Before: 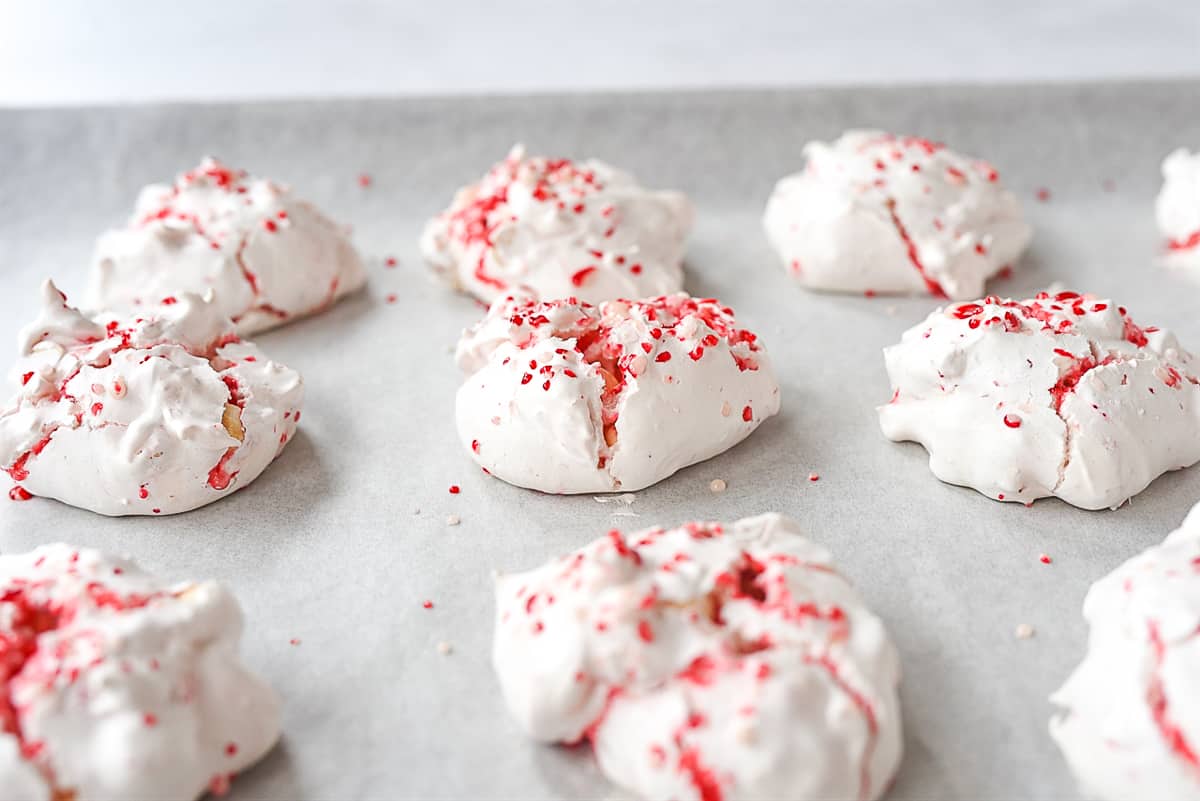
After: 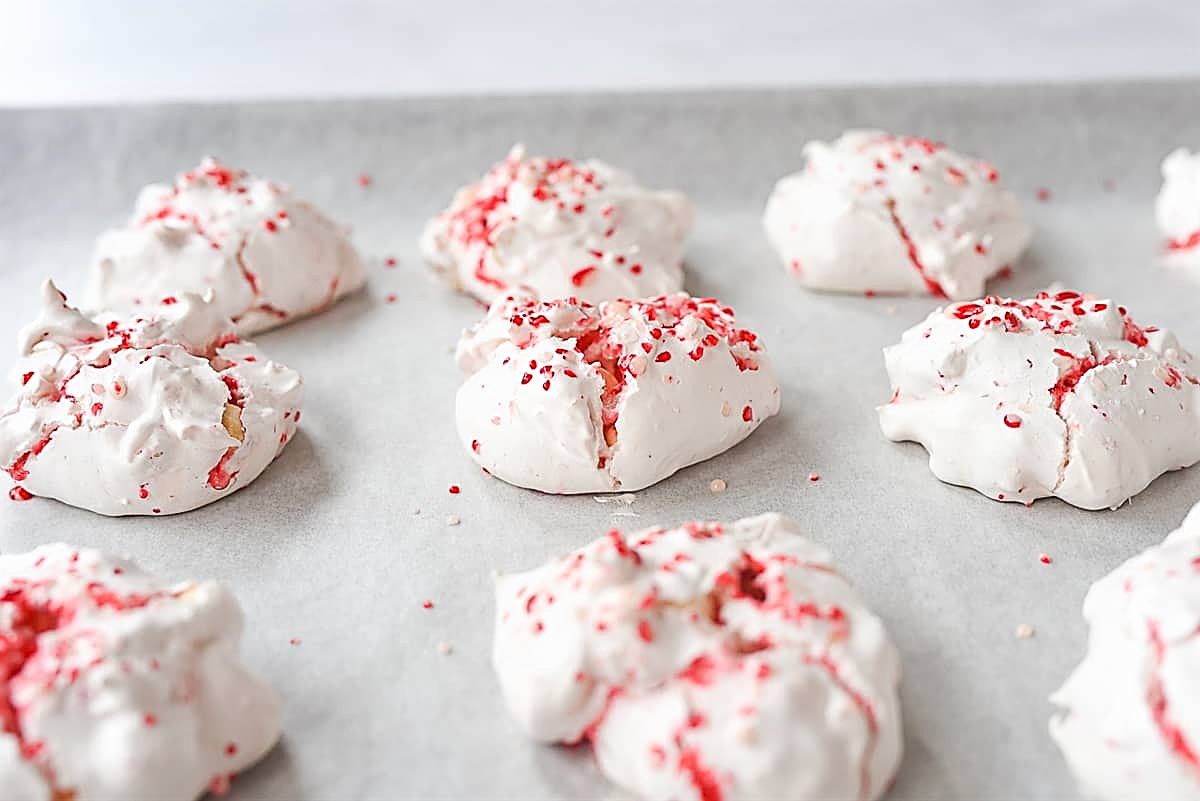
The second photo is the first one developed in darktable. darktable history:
sharpen: on, module defaults
local contrast: mode bilateral grid, contrast 99, coarseness 100, detail 91%, midtone range 0.2
